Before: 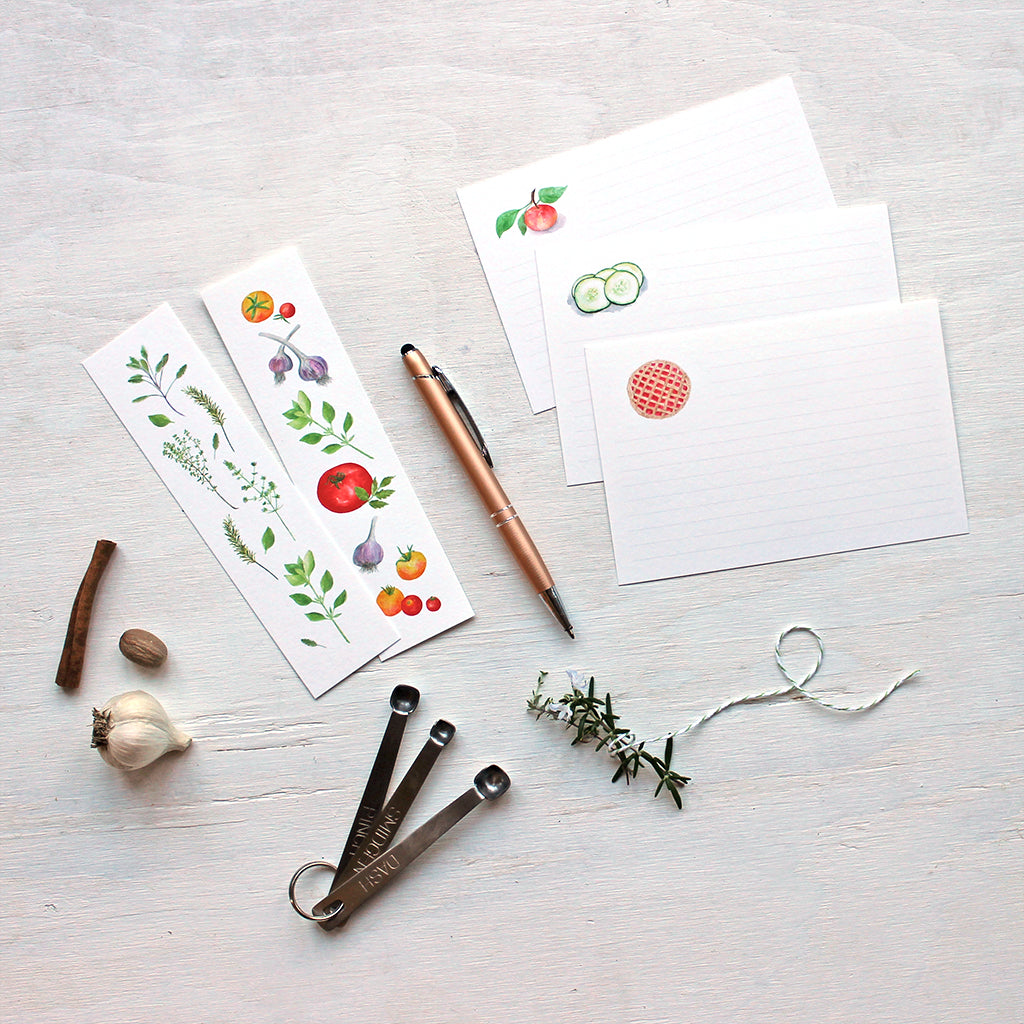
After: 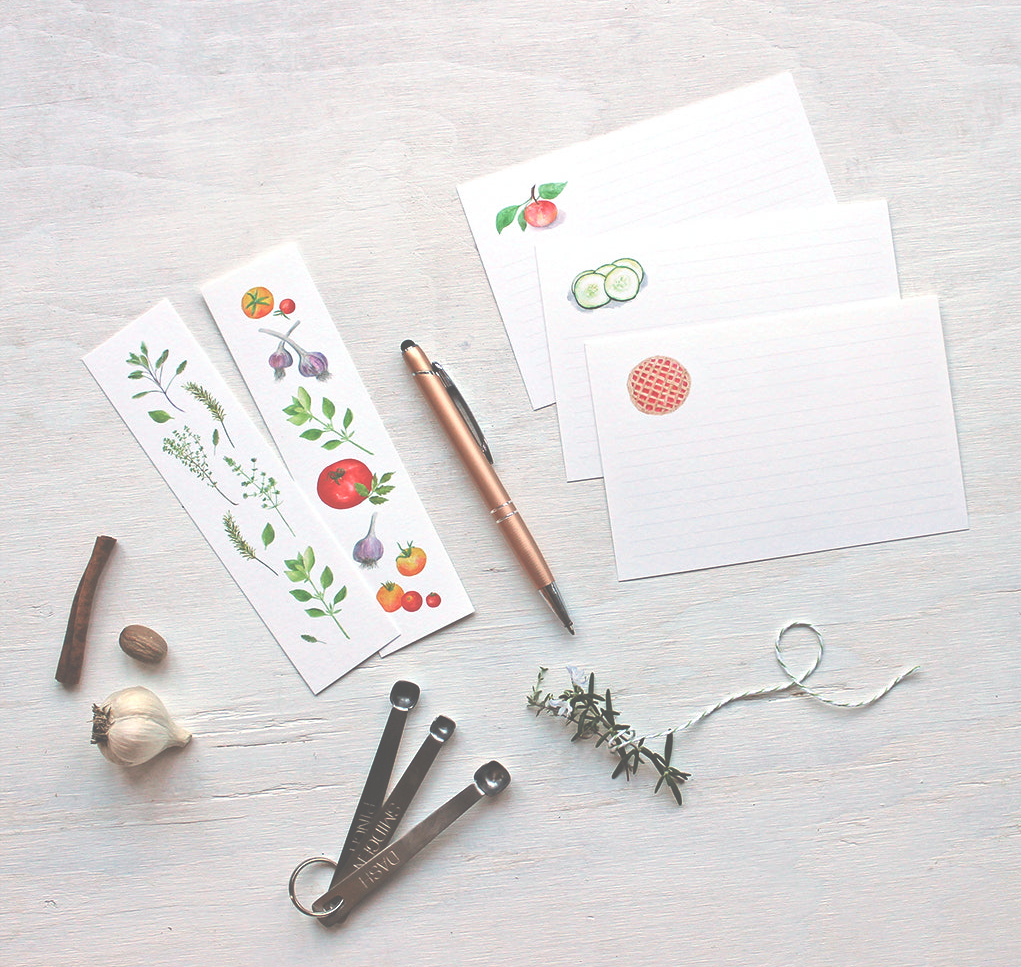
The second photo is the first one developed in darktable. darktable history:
exposure: black level correction -0.087, compensate highlight preservation false
tone equalizer: on, module defaults
crop: top 0.448%, right 0.264%, bottom 5.045%
